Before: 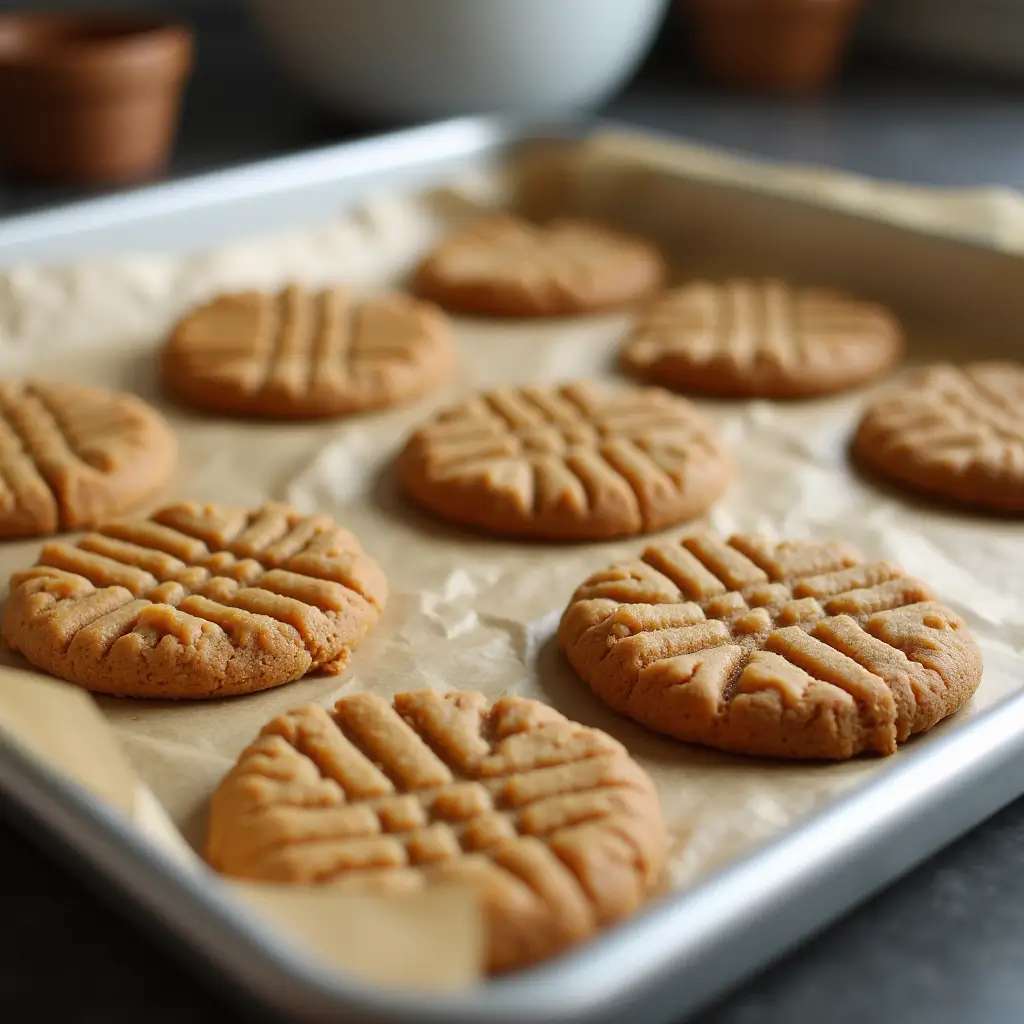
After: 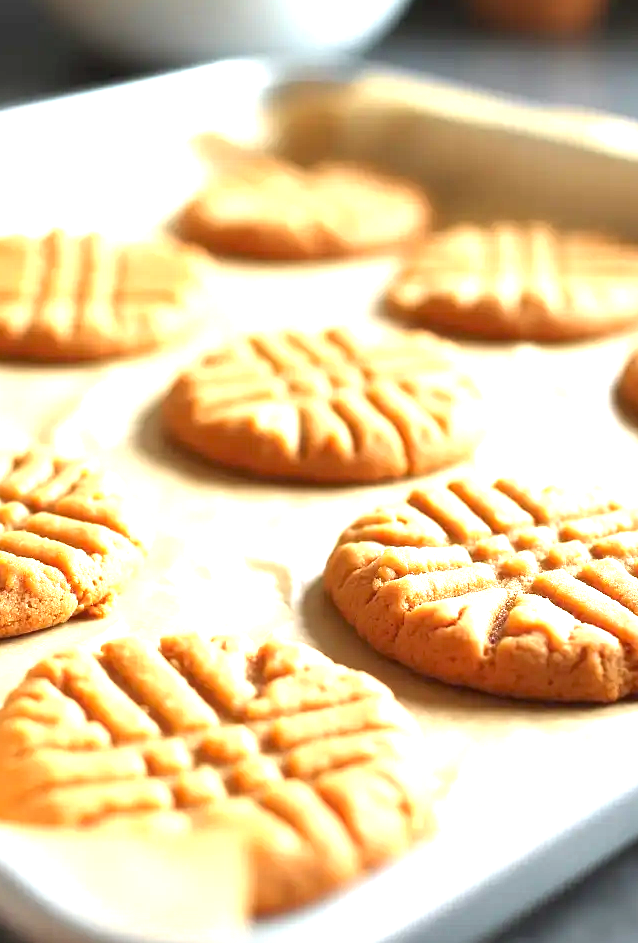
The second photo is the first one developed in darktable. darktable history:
crop and rotate: left 22.918%, top 5.629%, right 14.711%, bottom 2.247%
exposure: black level correction 0, exposure 1.9 EV, compensate highlight preservation false
